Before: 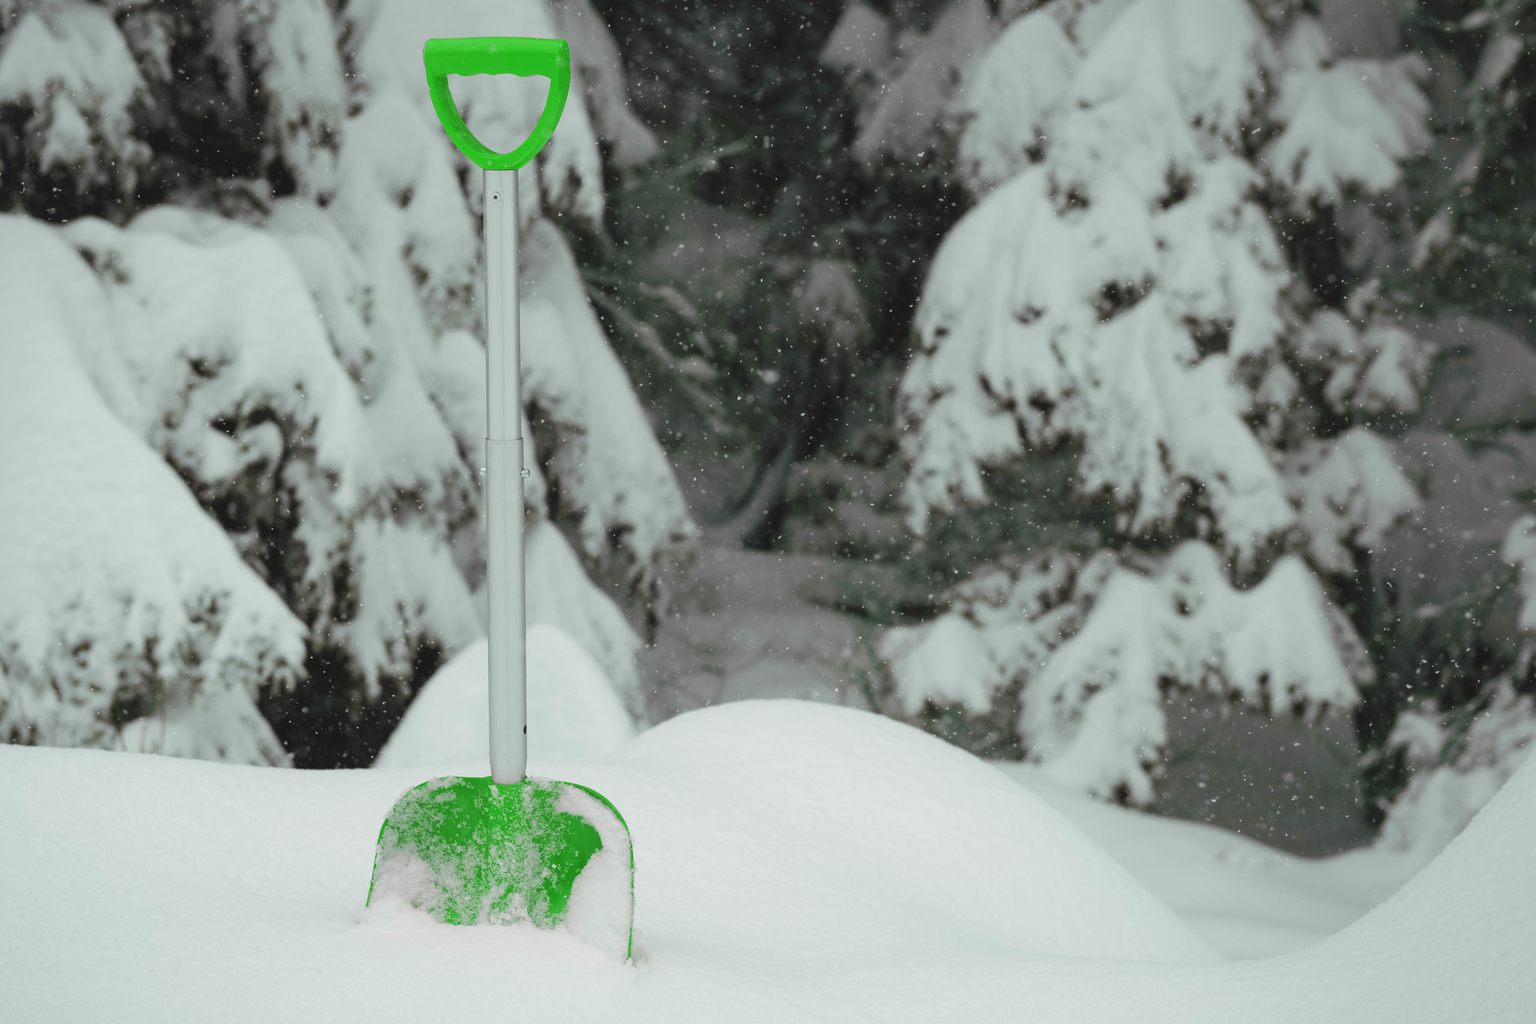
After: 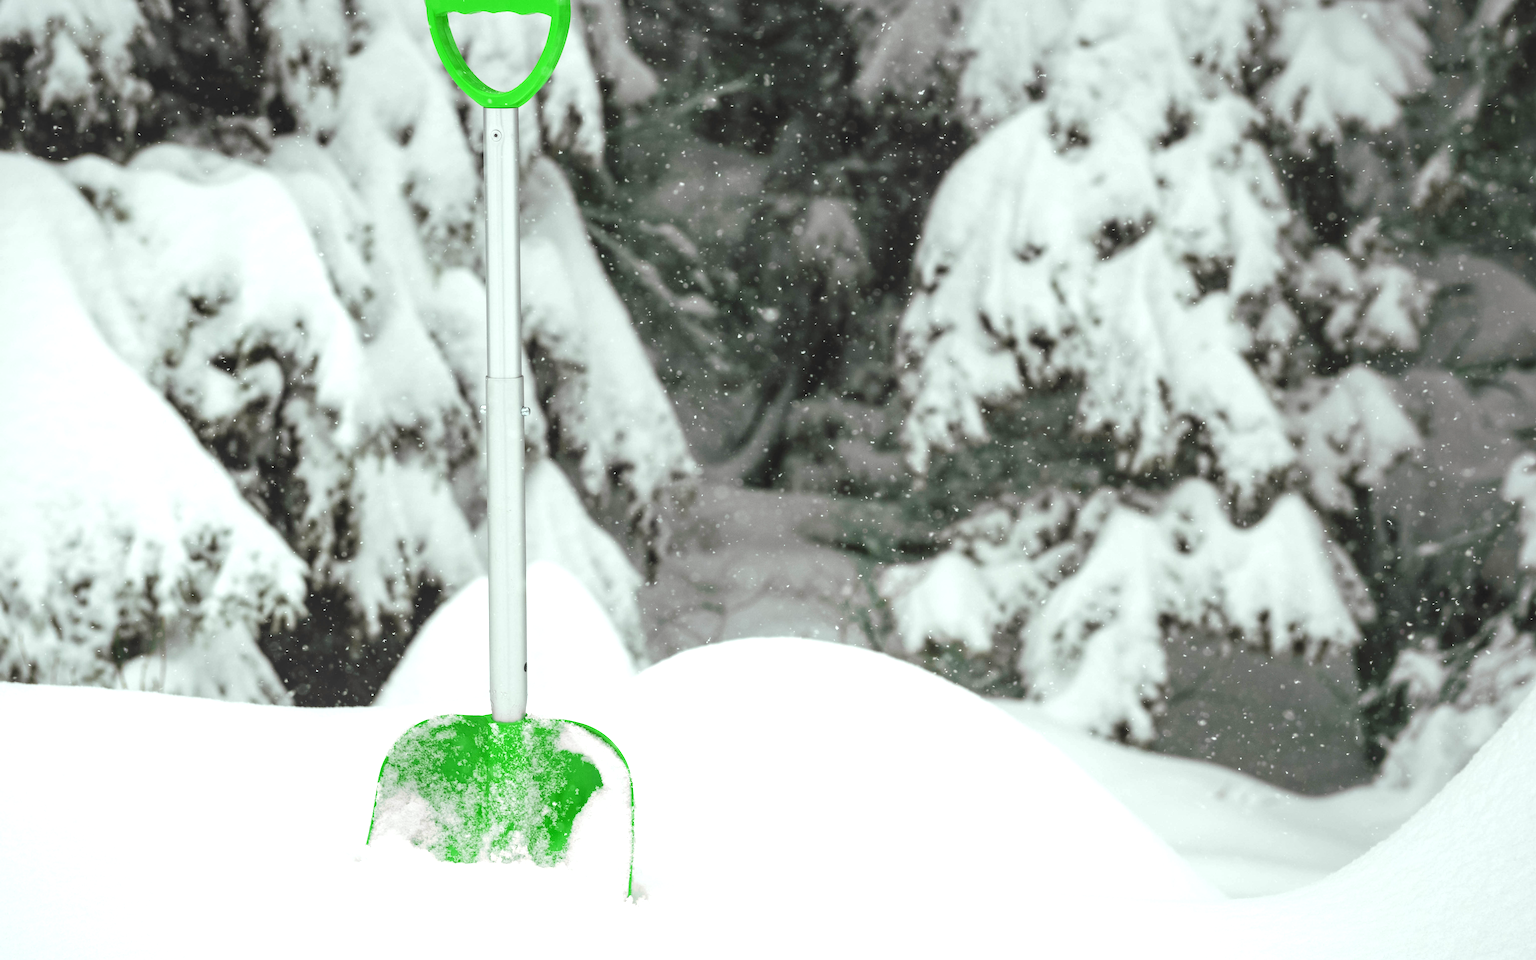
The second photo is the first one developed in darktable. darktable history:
crop and rotate: top 6.117%
local contrast: on, module defaults
exposure: exposure 0.778 EV, compensate exposure bias true, compensate highlight preservation false
